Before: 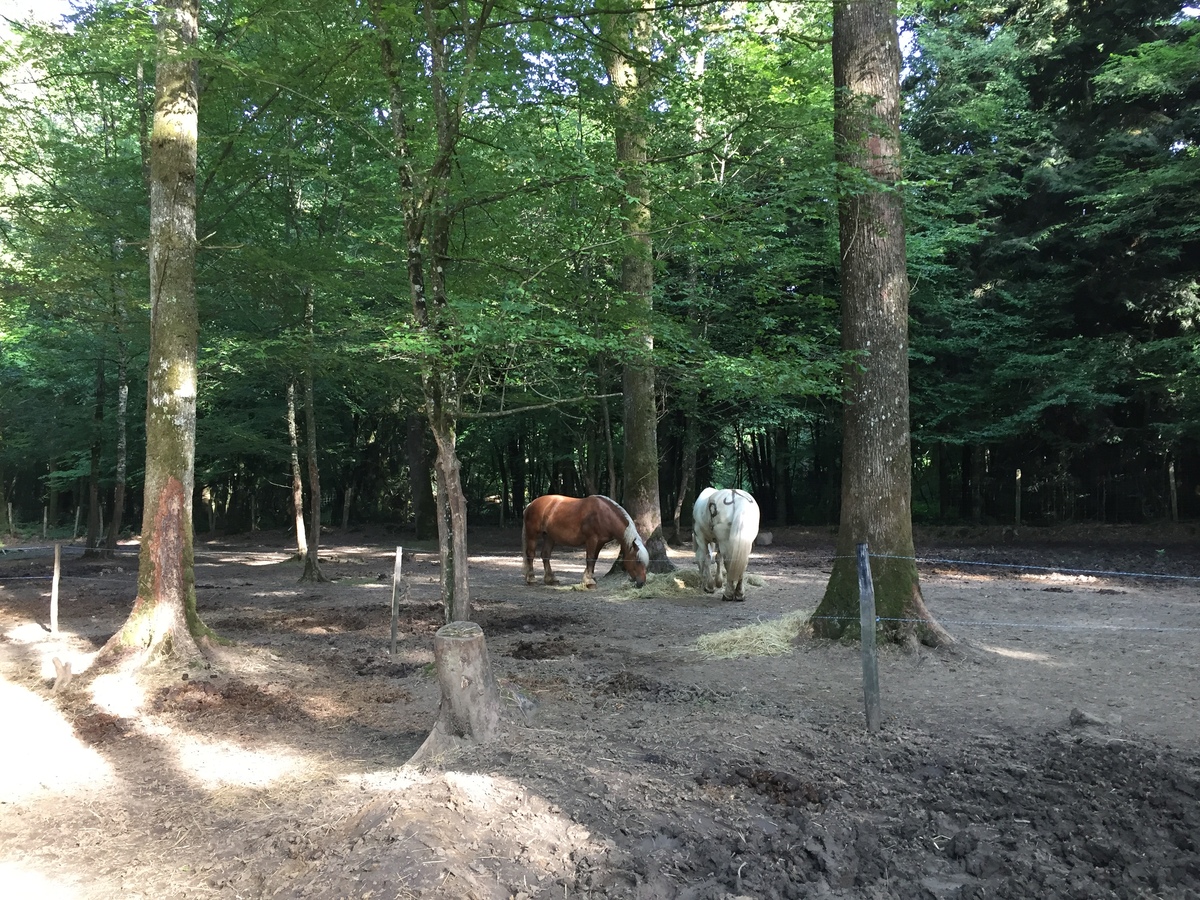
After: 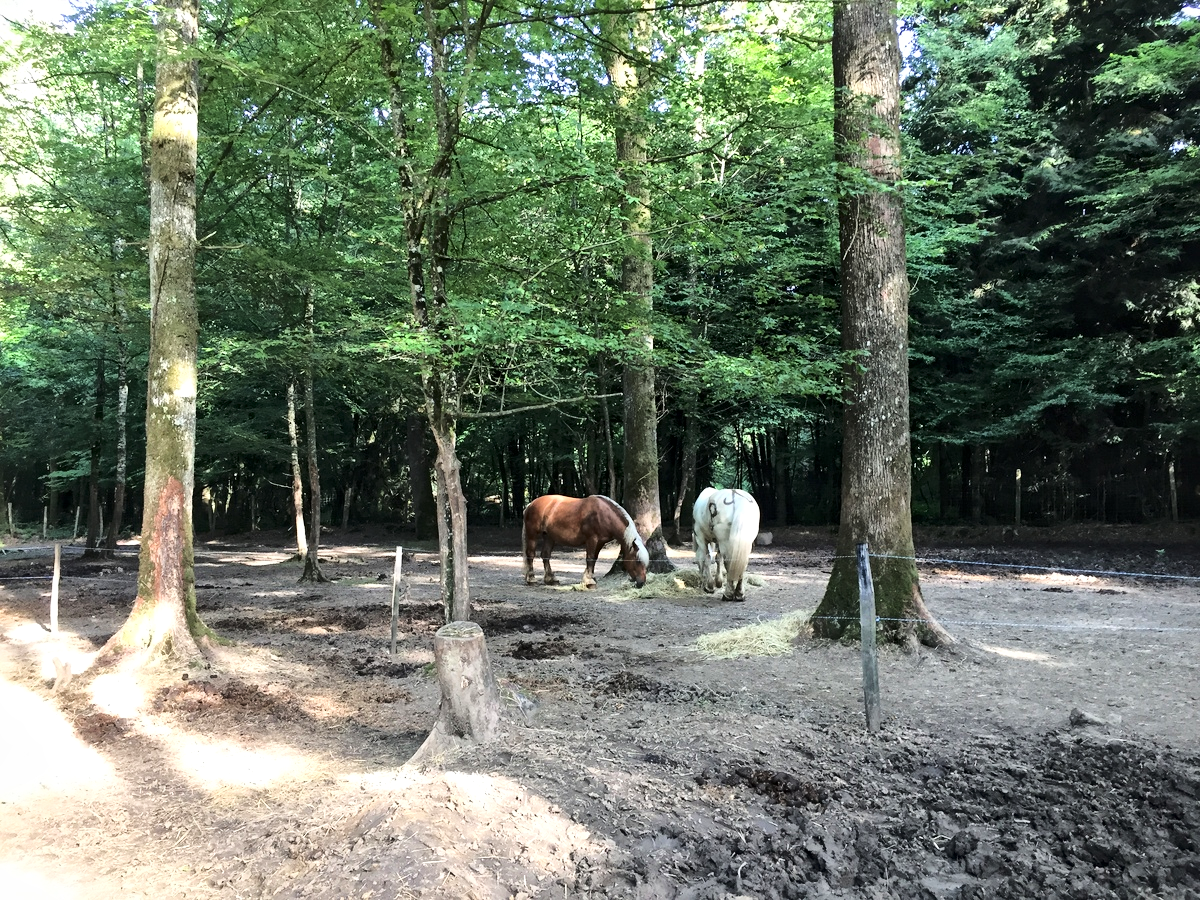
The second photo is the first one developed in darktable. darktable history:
local contrast: mode bilateral grid, contrast 21, coarseness 21, detail 150%, midtone range 0.2
base curve: curves: ch0 [(0, 0) (0.032, 0.037) (0.105, 0.228) (0.435, 0.76) (0.856, 0.983) (1, 1)]
exposure: exposure -0.213 EV, compensate exposure bias true, compensate highlight preservation false
